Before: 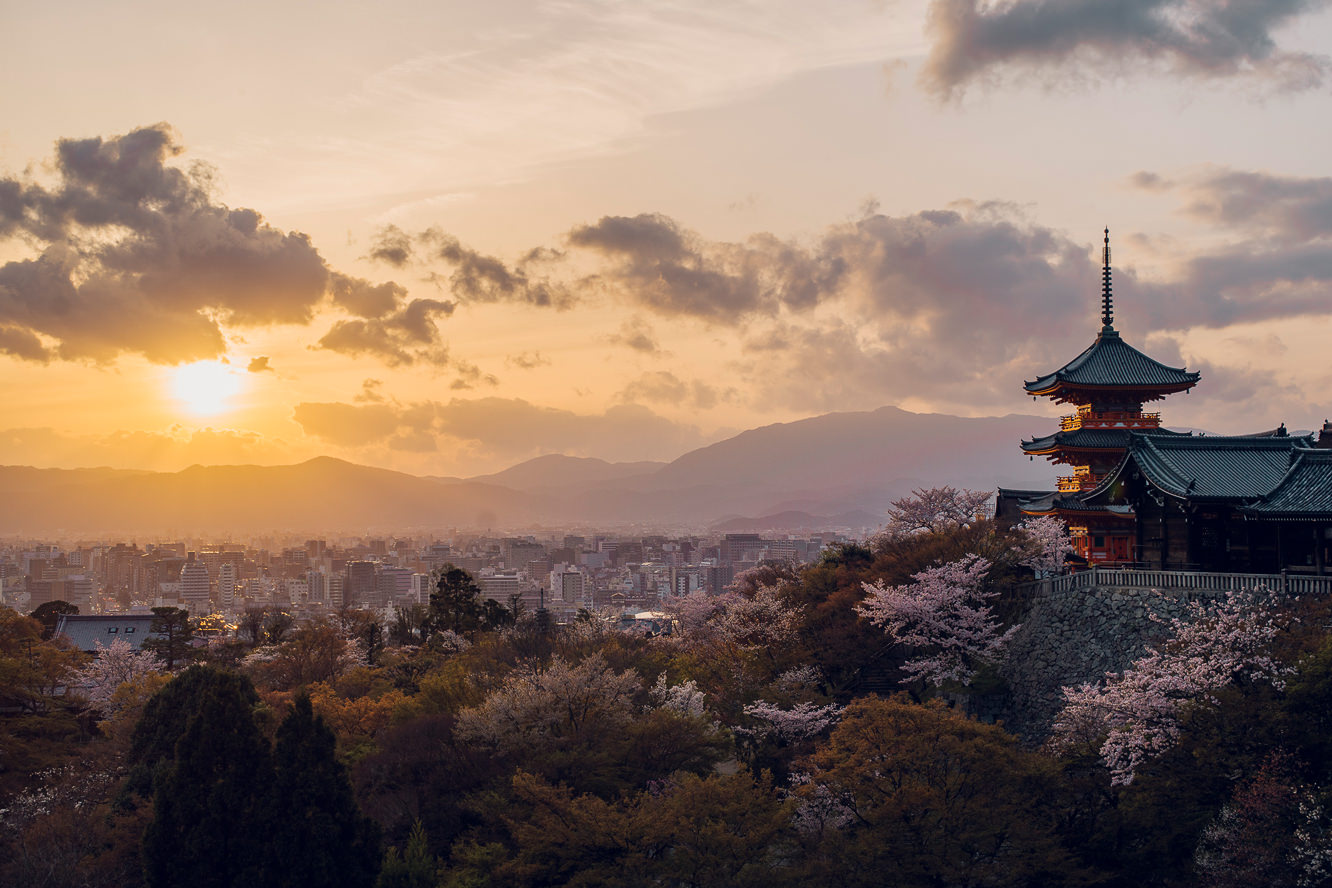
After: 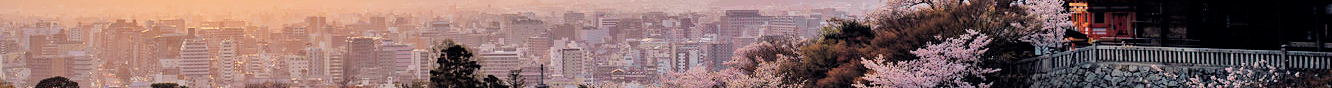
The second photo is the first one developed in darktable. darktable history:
filmic rgb: black relative exposure -4.14 EV, white relative exposure 5.1 EV, hardness 2.11, contrast 1.165
exposure: black level correction 0, exposure 1.388 EV, compensate exposure bias true, compensate highlight preservation false
crop and rotate: top 59.084%, bottom 30.916%
